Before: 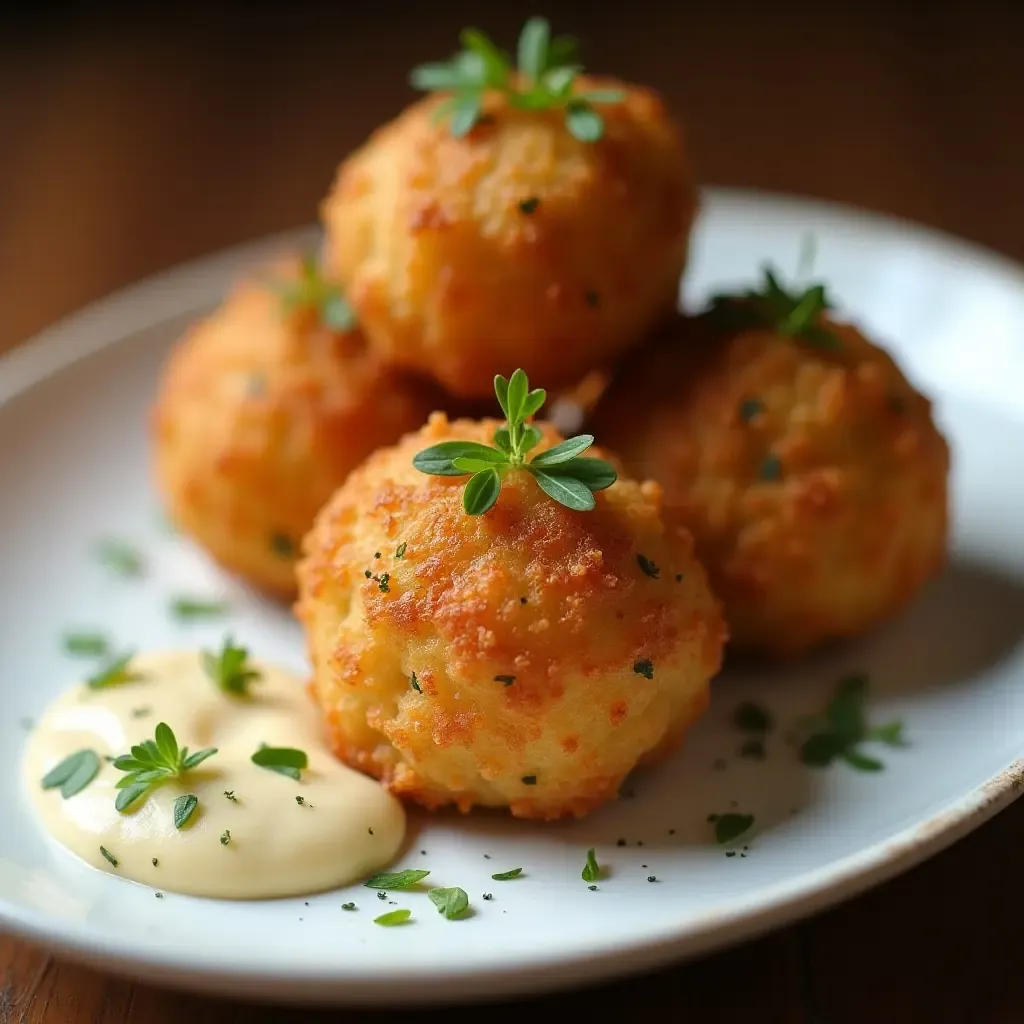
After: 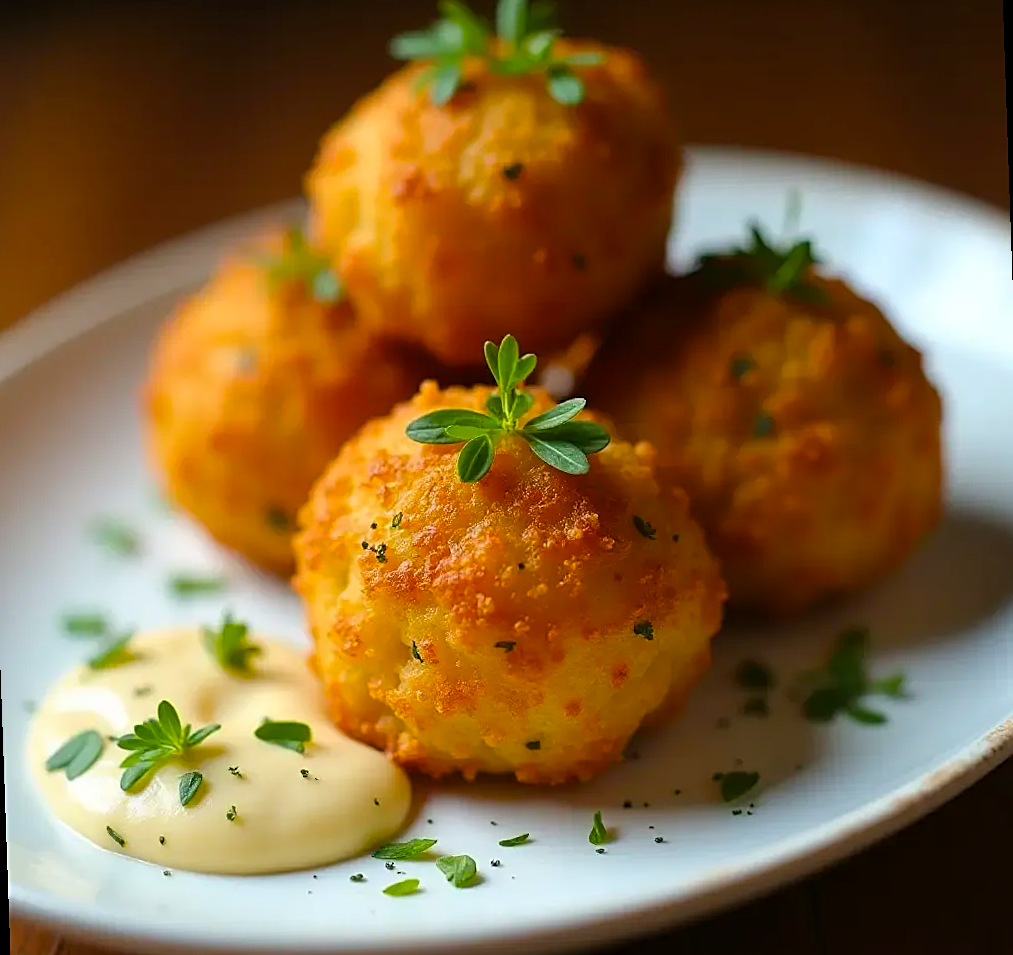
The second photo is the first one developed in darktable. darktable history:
color balance rgb: perceptual saturation grading › global saturation 25%, global vibrance 20%
rotate and perspective: rotation -2°, crop left 0.022, crop right 0.978, crop top 0.049, crop bottom 0.951
sharpen: on, module defaults
